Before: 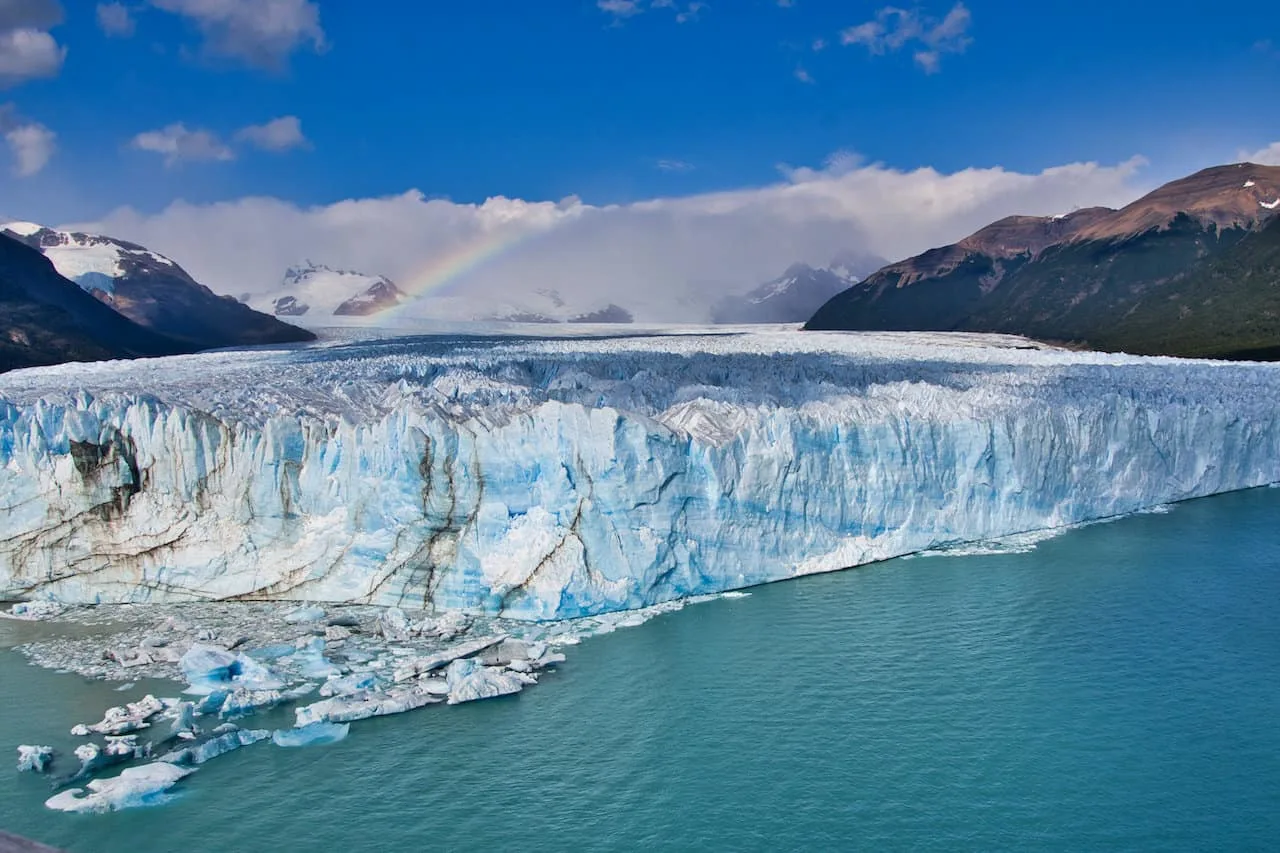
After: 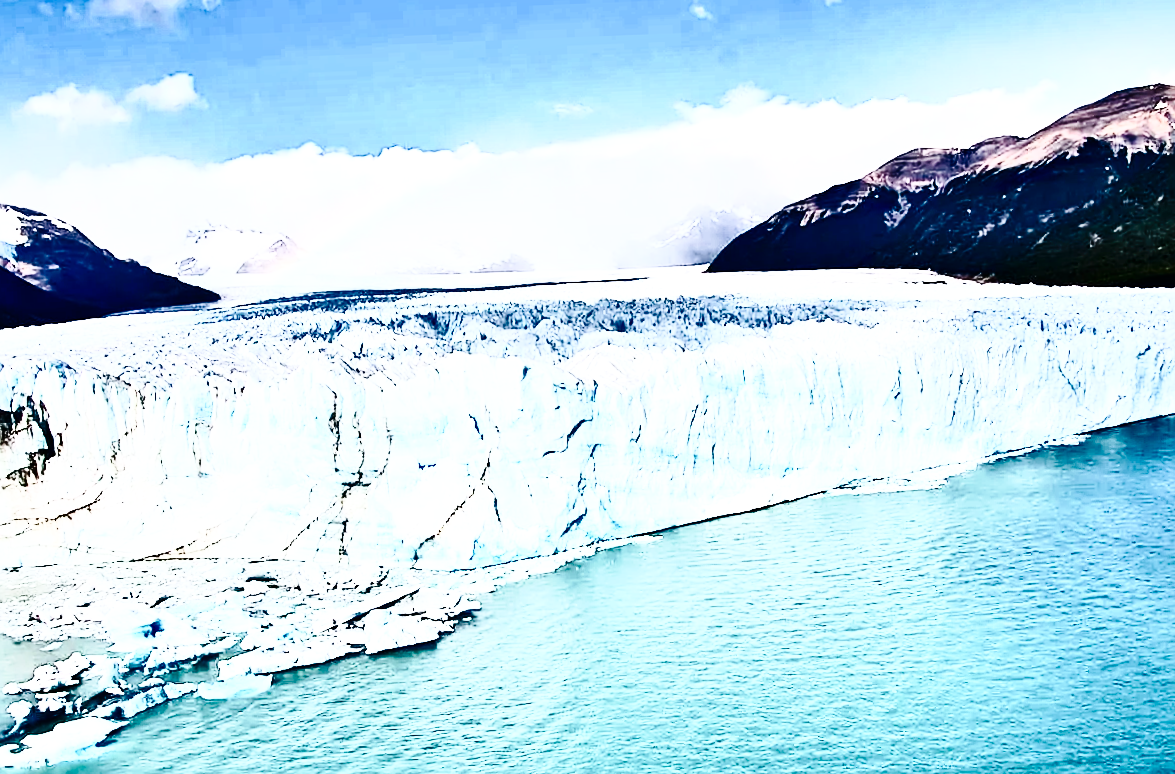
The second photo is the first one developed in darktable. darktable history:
crop and rotate: angle 1.96°, left 5.673%, top 5.673%
sharpen: amount 0.55
tone curve: curves: ch0 [(0, 0) (0.003, 0.004) (0.011, 0.006) (0.025, 0.011) (0.044, 0.017) (0.069, 0.029) (0.1, 0.047) (0.136, 0.07) (0.177, 0.121) (0.224, 0.182) (0.277, 0.257) (0.335, 0.342) (0.399, 0.432) (0.468, 0.526) (0.543, 0.621) (0.623, 0.711) (0.709, 0.792) (0.801, 0.87) (0.898, 0.951) (1, 1)], preserve colors none
base curve: curves: ch0 [(0, 0) (0.028, 0.03) (0.121, 0.232) (0.46, 0.748) (0.859, 0.968) (1, 1)], preserve colors none
rotate and perspective: lens shift (vertical) 0.048, lens shift (horizontal) -0.024, automatic cropping off
shadows and highlights: shadows 29.32, highlights -29.32, low approximation 0.01, soften with gaussian
local contrast: mode bilateral grid, contrast 20, coarseness 50, detail 120%, midtone range 0.2
contrast brightness saturation: contrast 0.93, brightness 0.2
